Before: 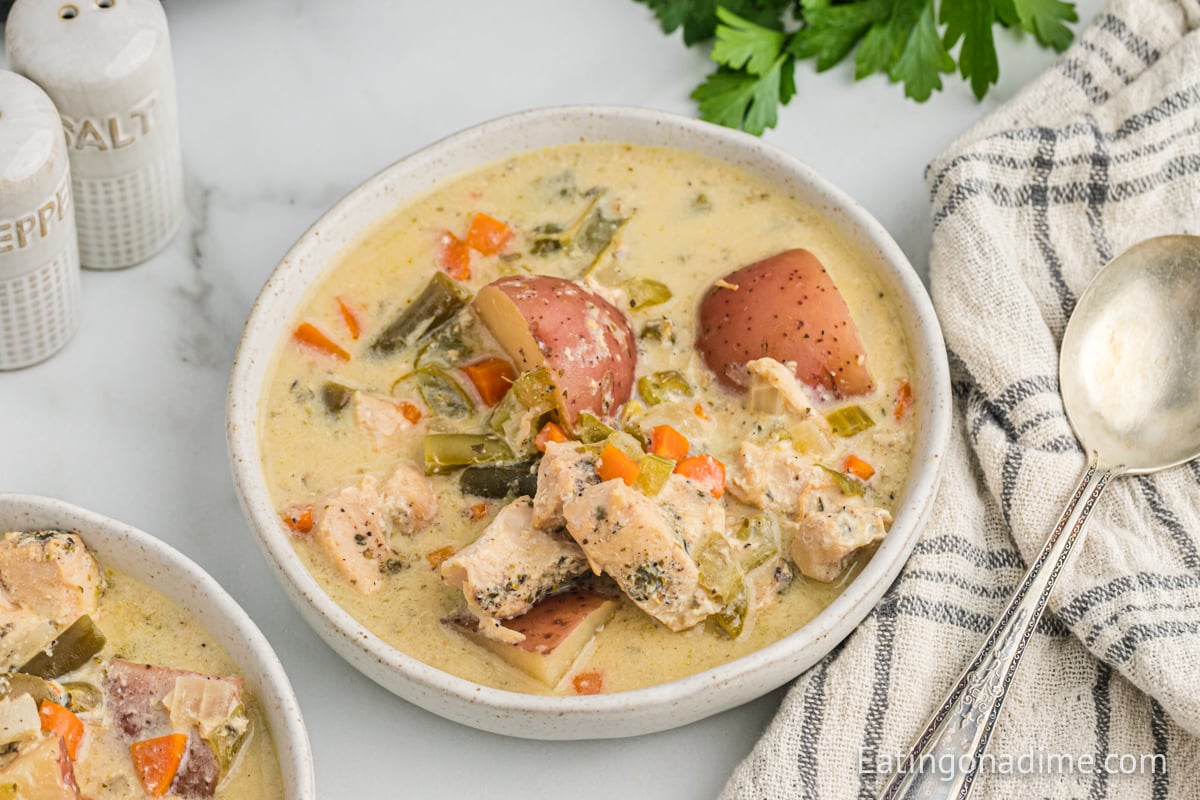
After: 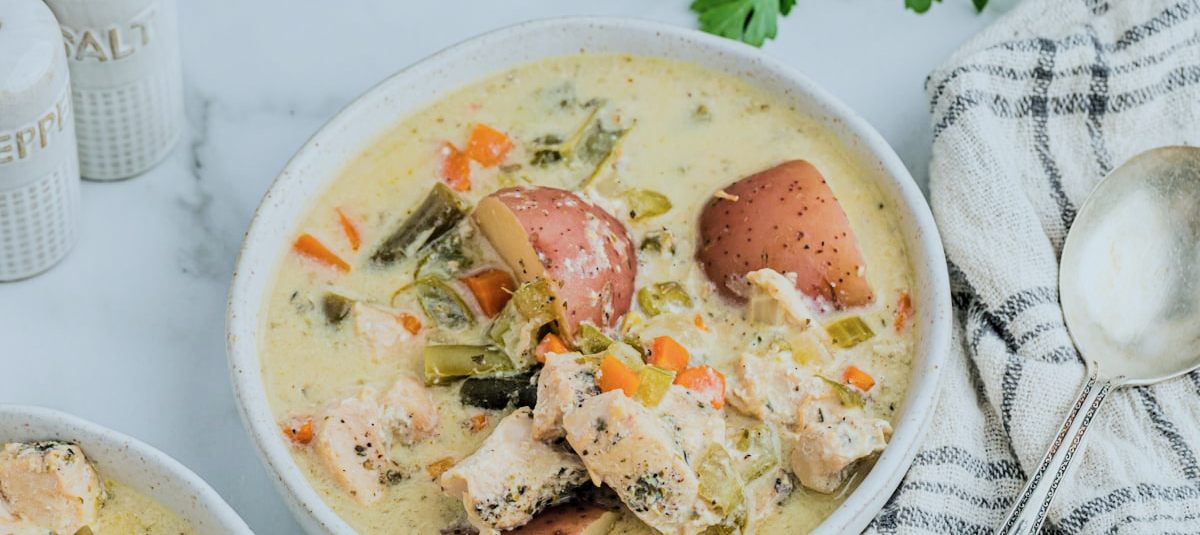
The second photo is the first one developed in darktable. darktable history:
color balance rgb: shadows lift › chroma 1.007%, shadows lift › hue 217.43°, perceptual saturation grading › global saturation 0.577%
crop: top 11.176%, bottom 21.94%
color calibration: gray › normalize channels true, illuminant F (fluorescent), F source F9 (Cool White Deluxe 4150 K) – high CRI, x 0.375, y 0.373, temperature 4151.79 K, gamut compression 0.021
shadows and highlights: shadows 25.79, highlights -23.43
filmic rgb: black relative exposure -5.09 EV, white relative exposure 3.96 EV, hardness 2.9, contrast 1.298, highlights saturation mix -28.99%
